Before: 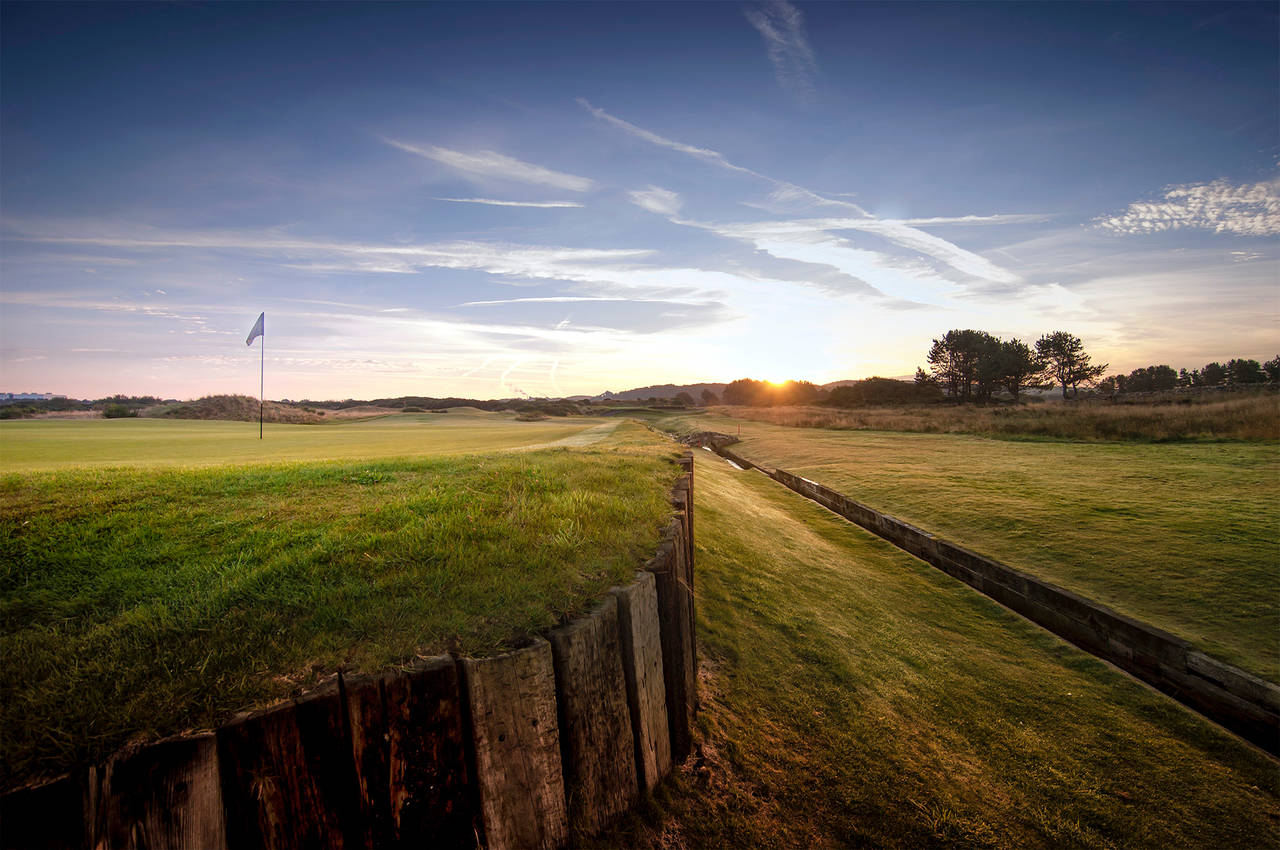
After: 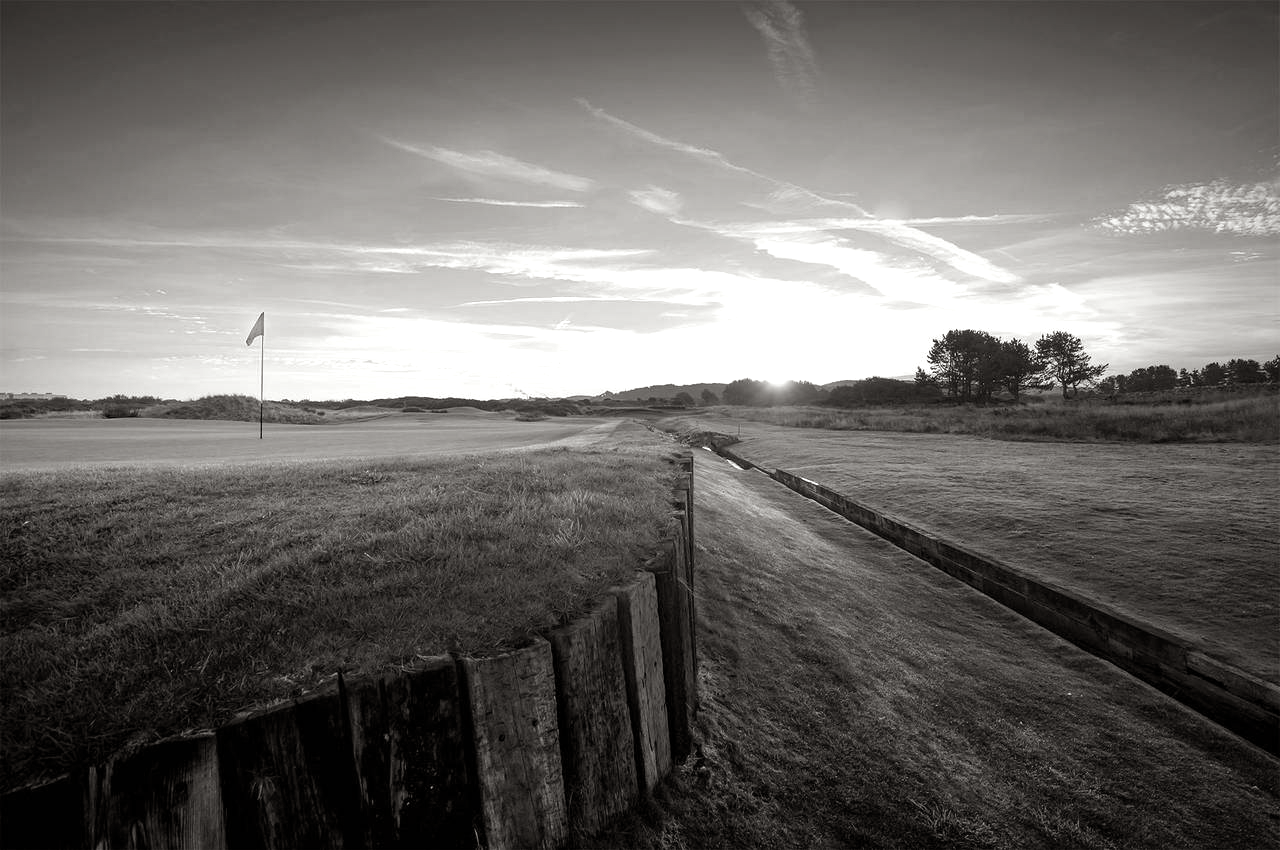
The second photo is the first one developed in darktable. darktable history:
contrast brightness saturation: saturation -0.069
color calibration: output gray [0.21, 0.42, 0.37, 0], illuminant as shot in camera, x 0.358, y 0.373, temperature 4628.91 K
exposure: exposure 0.375 EV, compensate exposure bias true, compensate highlight preservation false
color balance rgb: power › chroma 0.687%, power › hue 60°, perceptual saturation grading › global saturation 0.333%
haze removal: compatibility mode true, adaptive false
